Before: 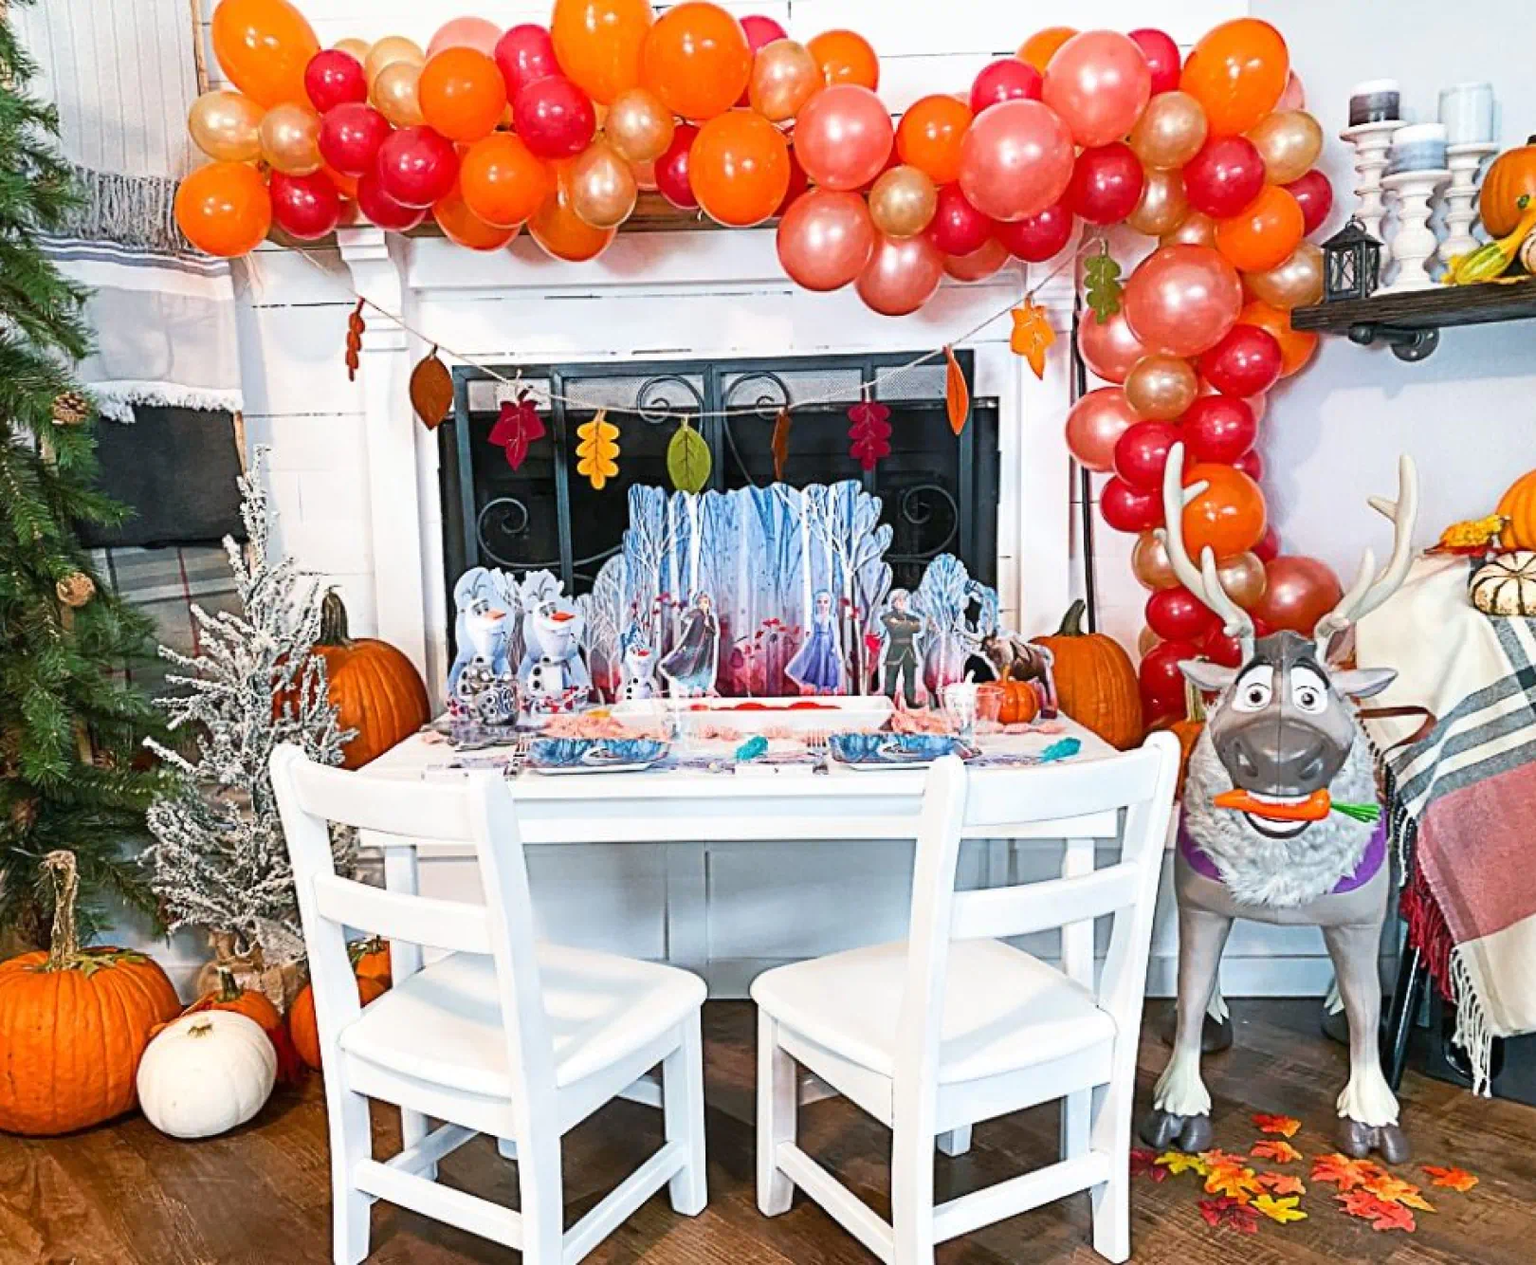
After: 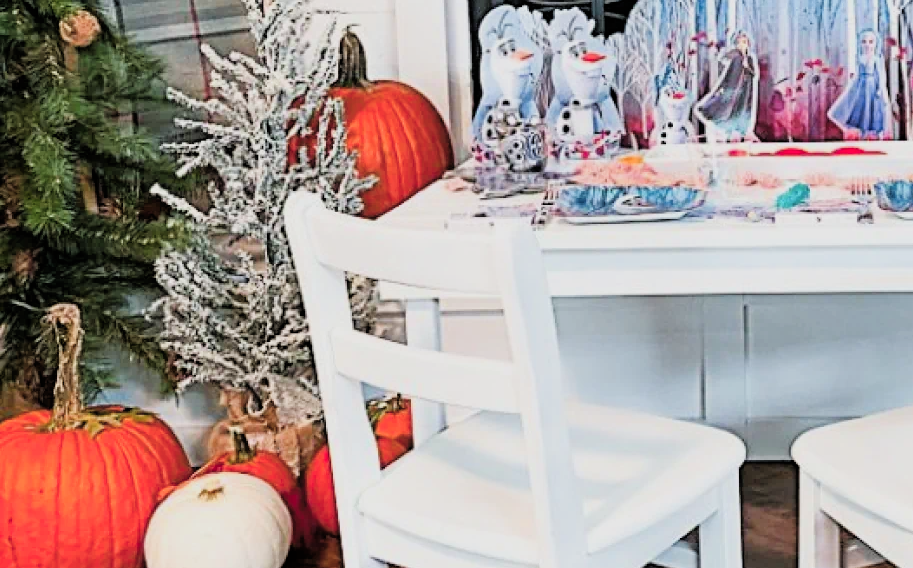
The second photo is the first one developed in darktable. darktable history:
color zones: curves: ch1 [(0.235, 0.558) (0.75, 0.5)]; ch2 [(0.25, 0.462) (0.749, 0.457)], mix 25.94%
color balance: lift [1.007, 1, 1, 1], gamma [1.097, 1, 1, 1]
crop: top 44.483%, right 43.593%, bottom 12.892%
filmic rgb: black relative exposure -3.86 EV, white relative exposure 3.48 EV, hardness 2.63, contrast 1.103
